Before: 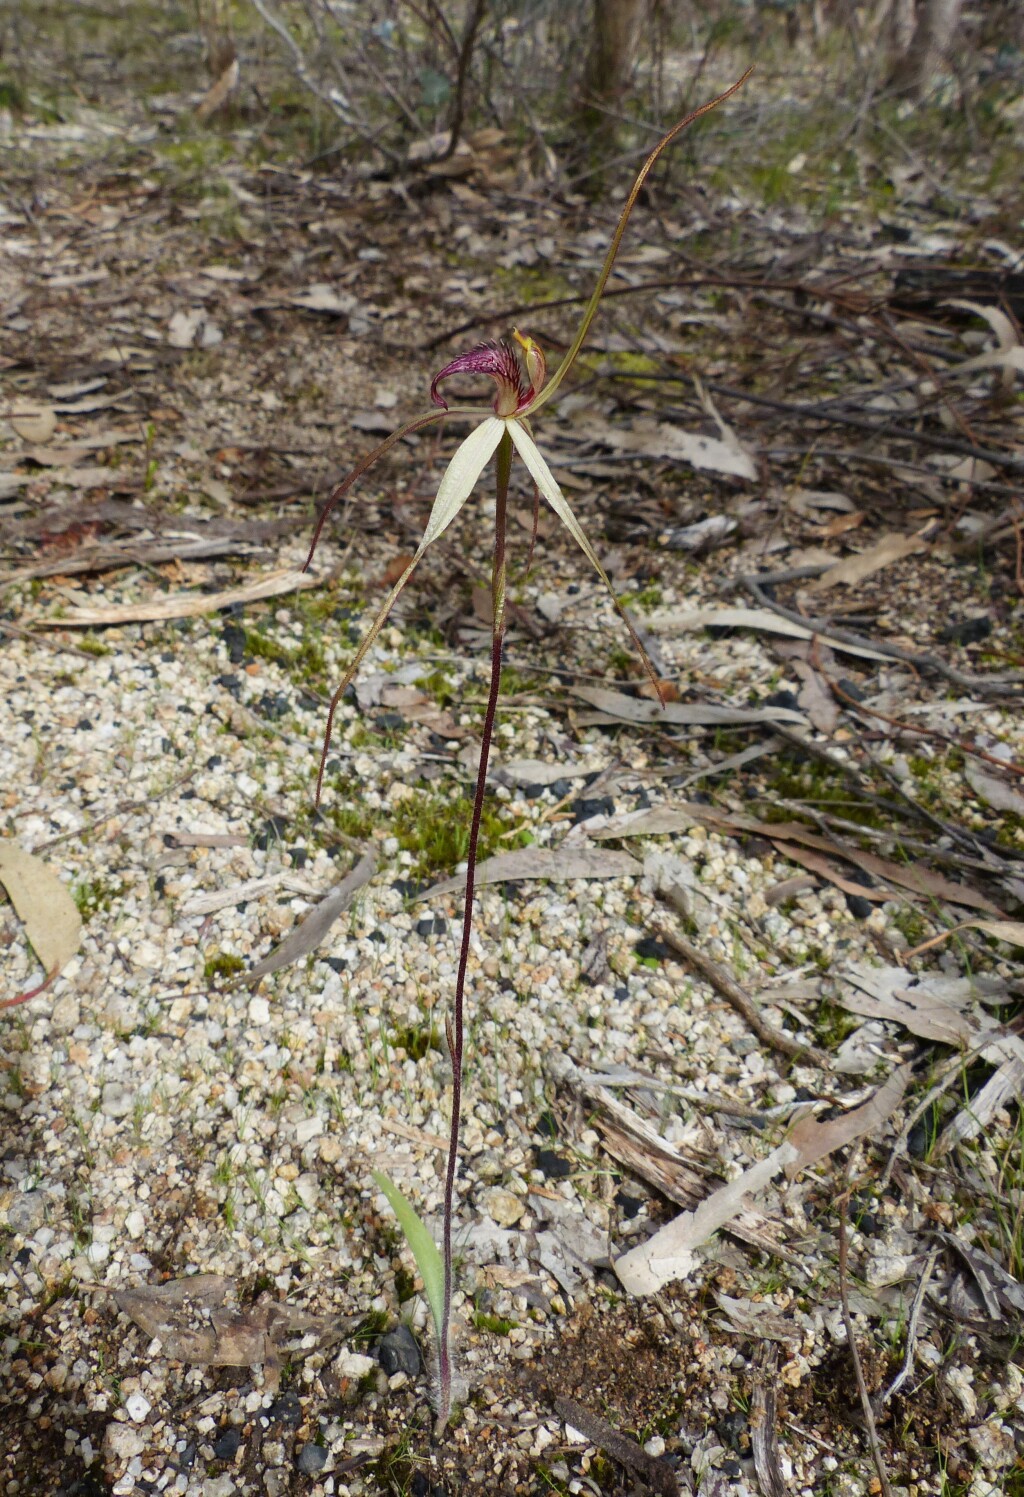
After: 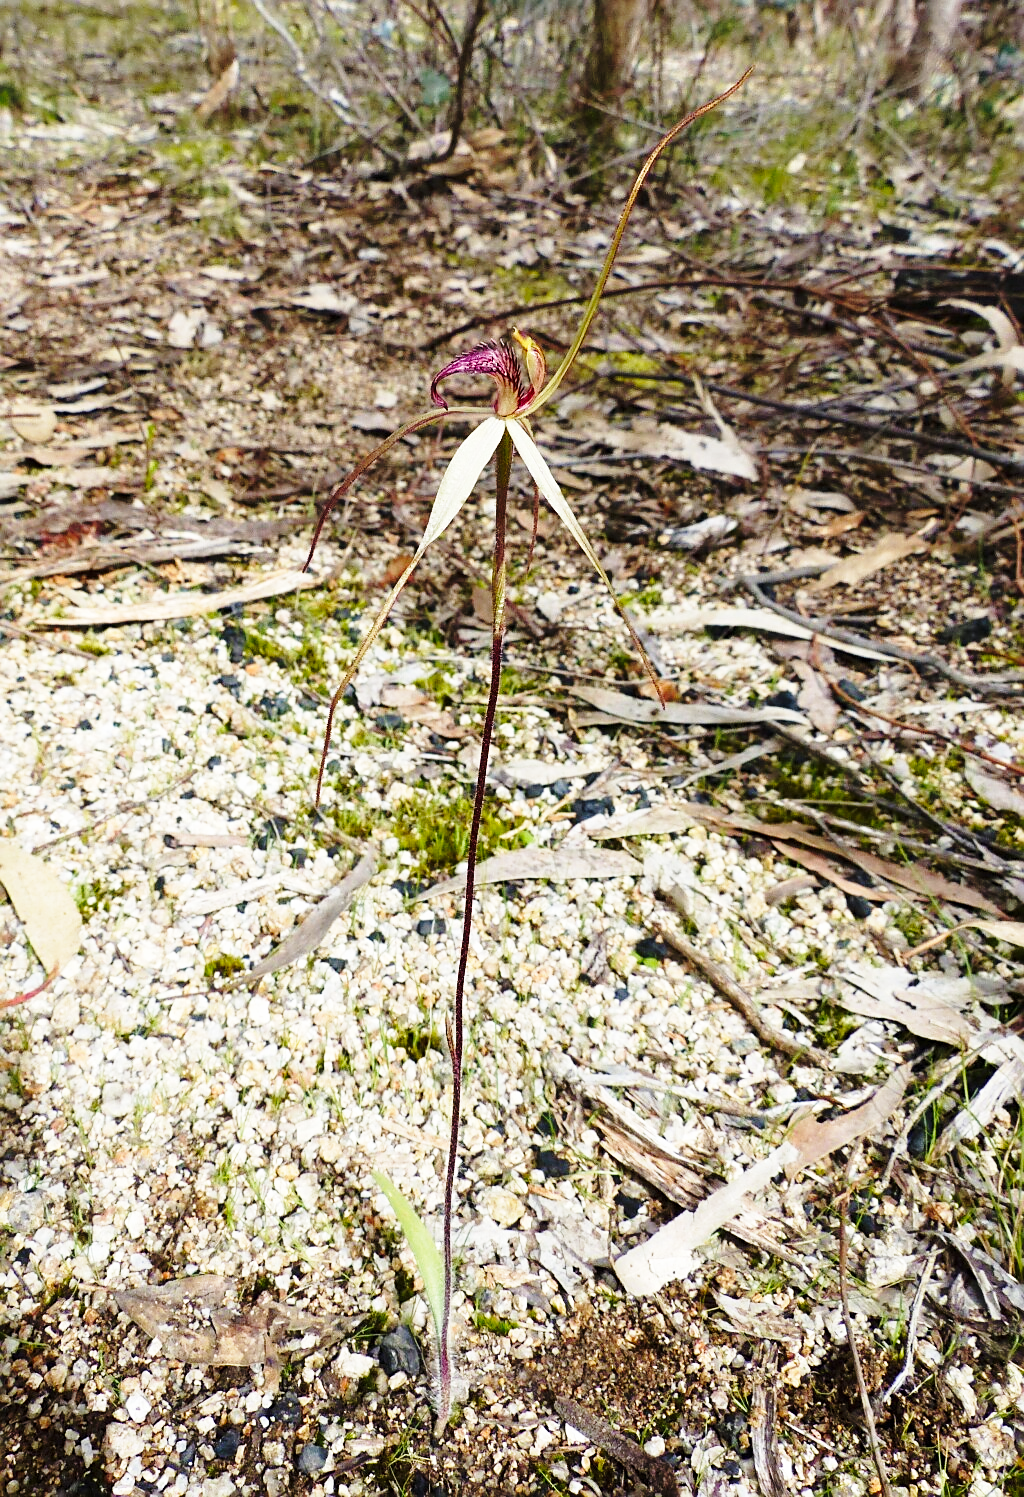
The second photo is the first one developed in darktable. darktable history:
base curve: curves: ch0 [(0, 0) (0.028, 0.03) (0.105, 0.232) (0.387, 0.748) (0.754, 0.968) (1, 1)], preserve colors none
velvia: strength 15.32%
sharpen: on, module defaults
